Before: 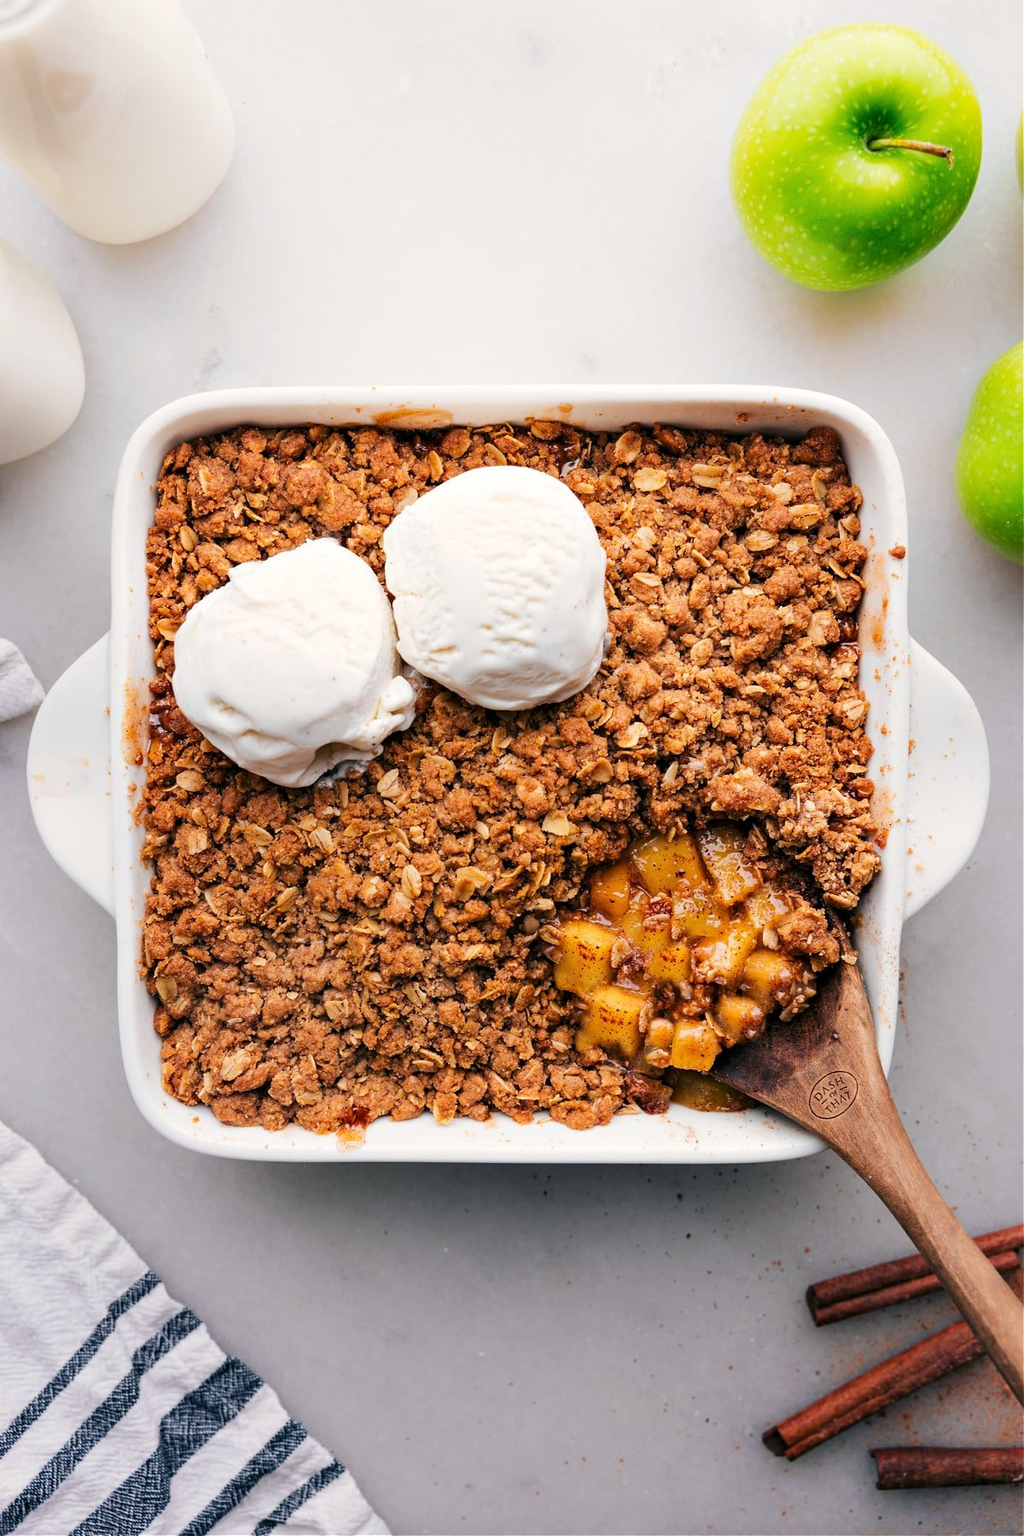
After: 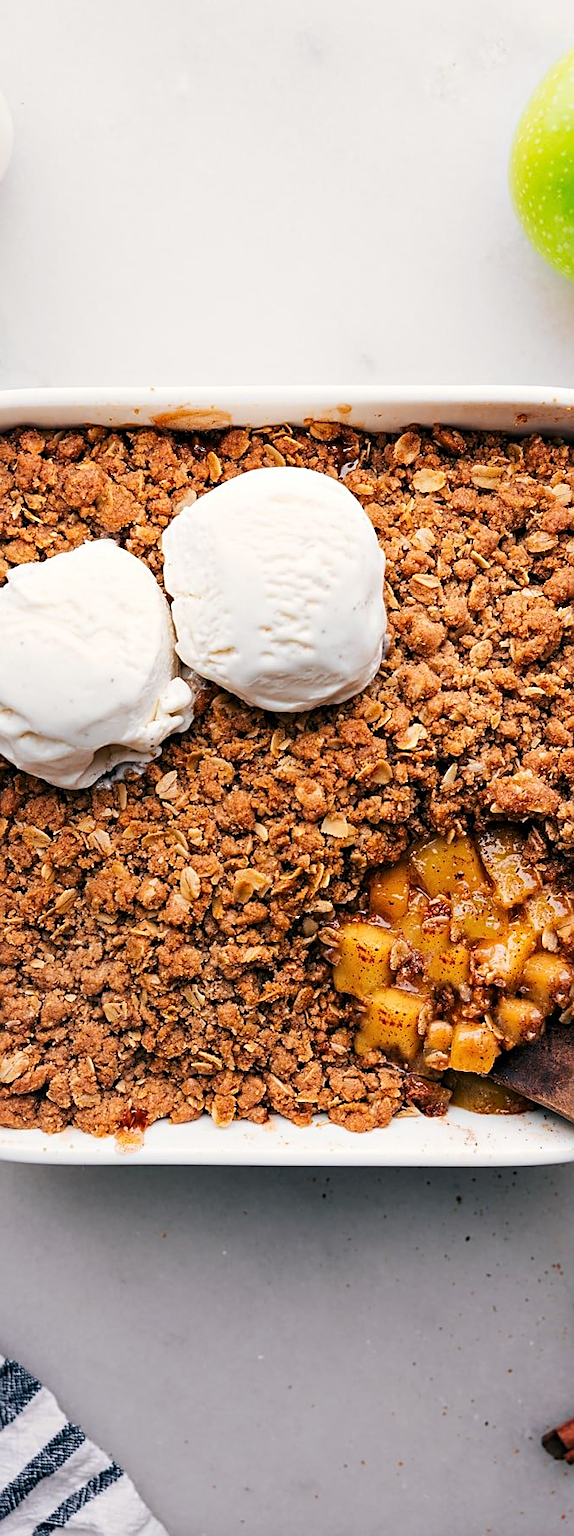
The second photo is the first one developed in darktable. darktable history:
sharpen: amount 0.575
crop: left 21.674%, right 22.086%
